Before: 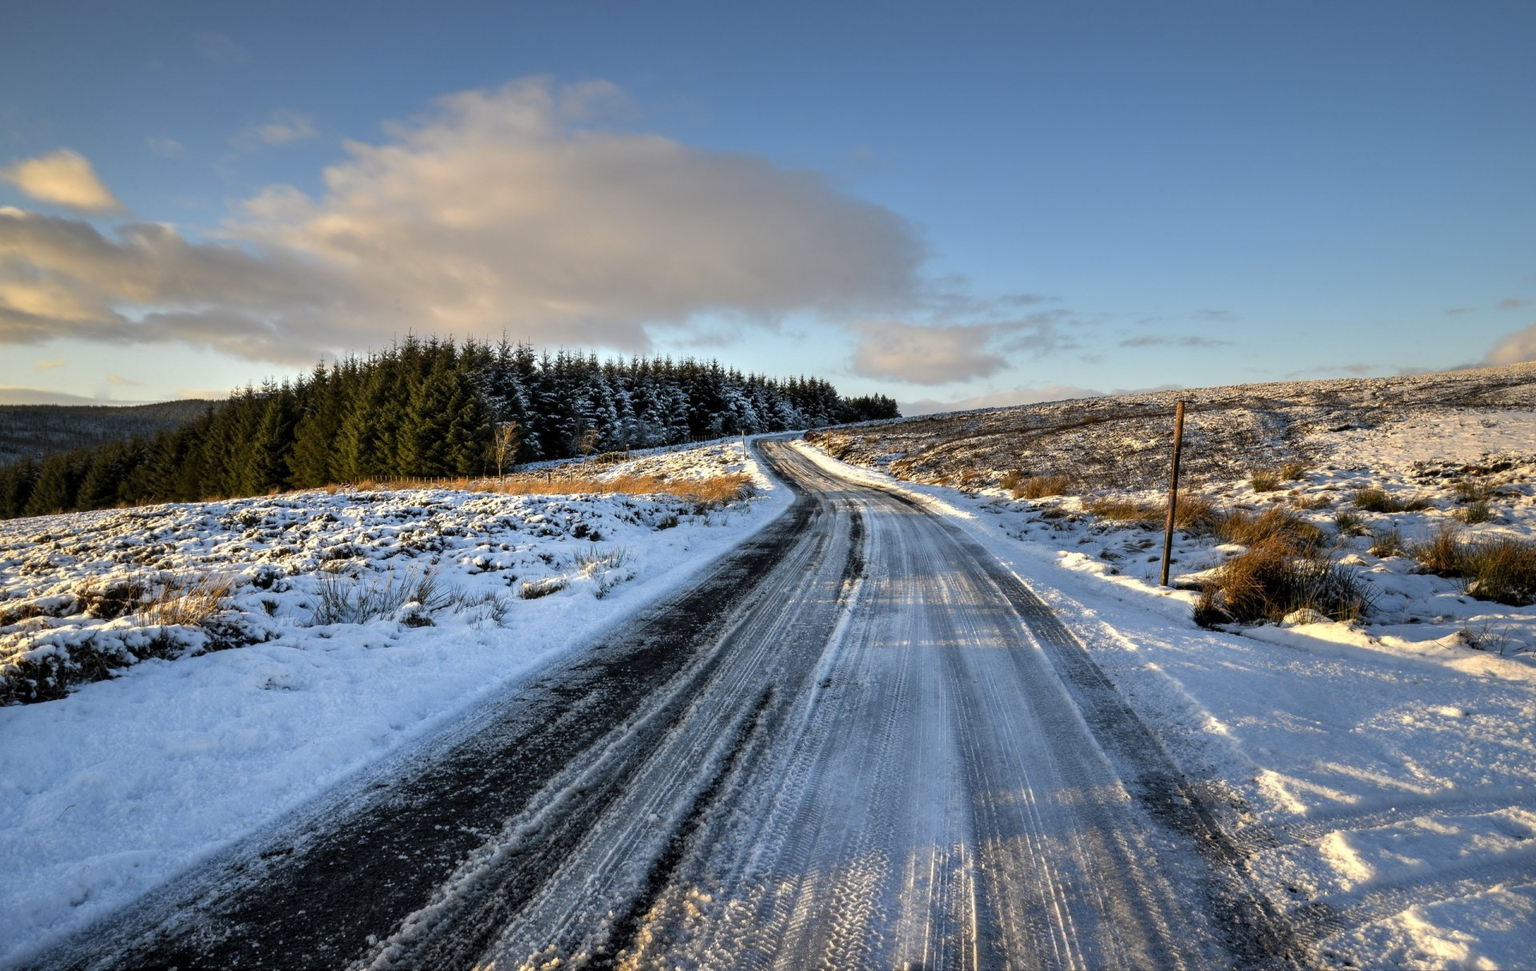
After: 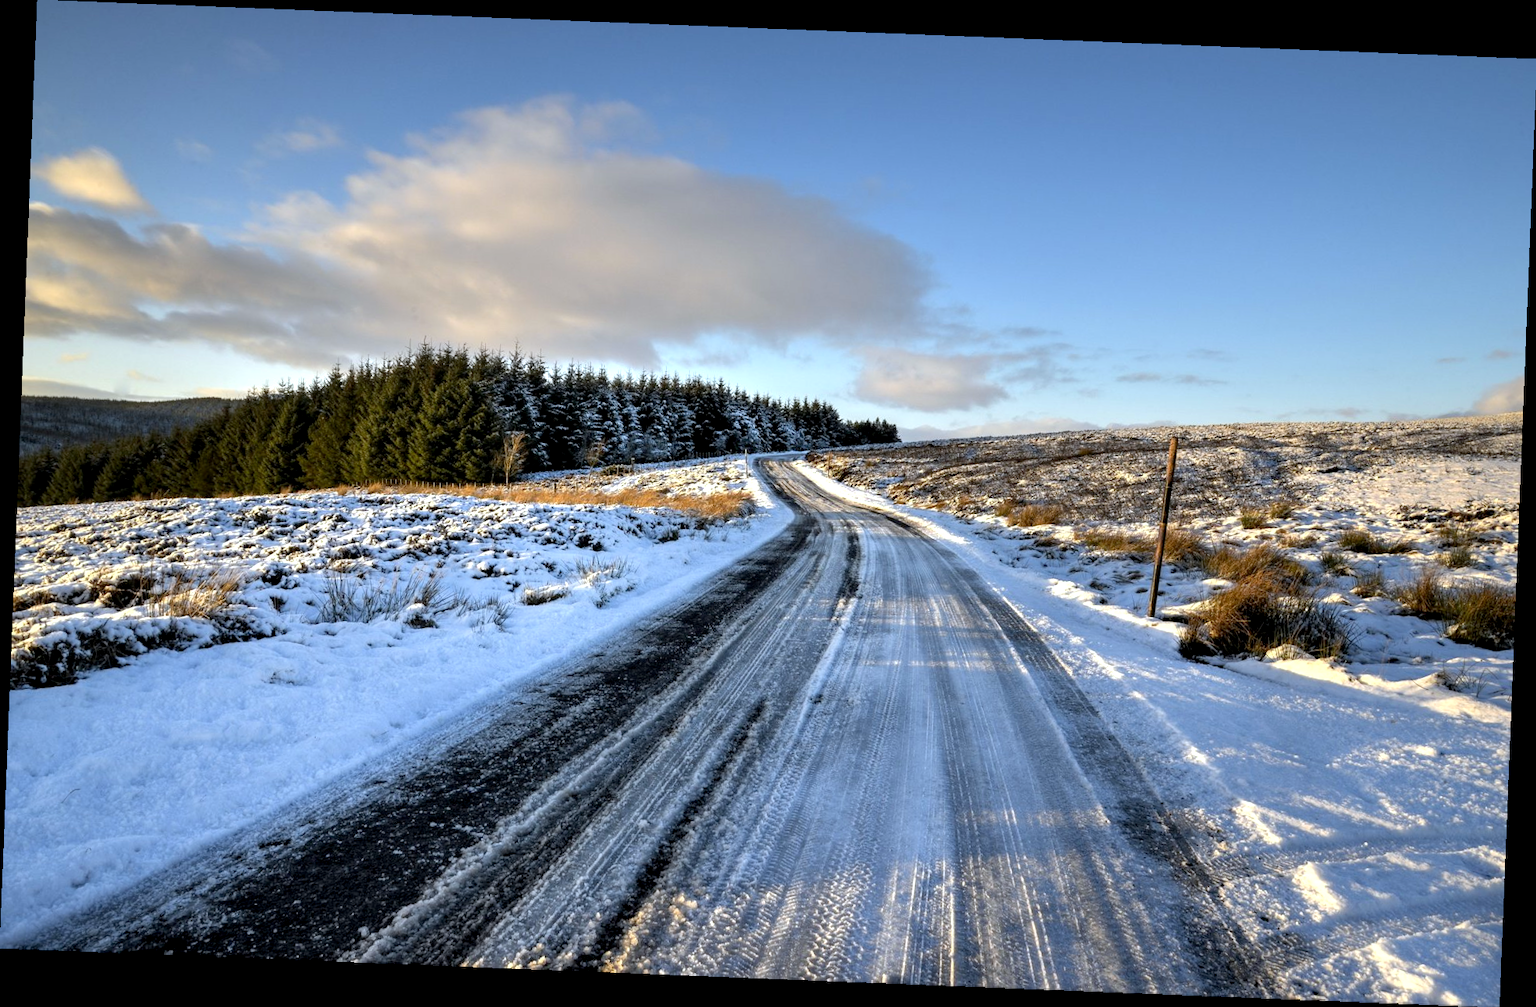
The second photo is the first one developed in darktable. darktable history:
white balance: red 0.967, blue 1.049
rotate and perspective: rotation 2.27°, automatic cropping off
exposure: black level correction 0.003, exposure 0.383 EV, compensate highlight preservation false
